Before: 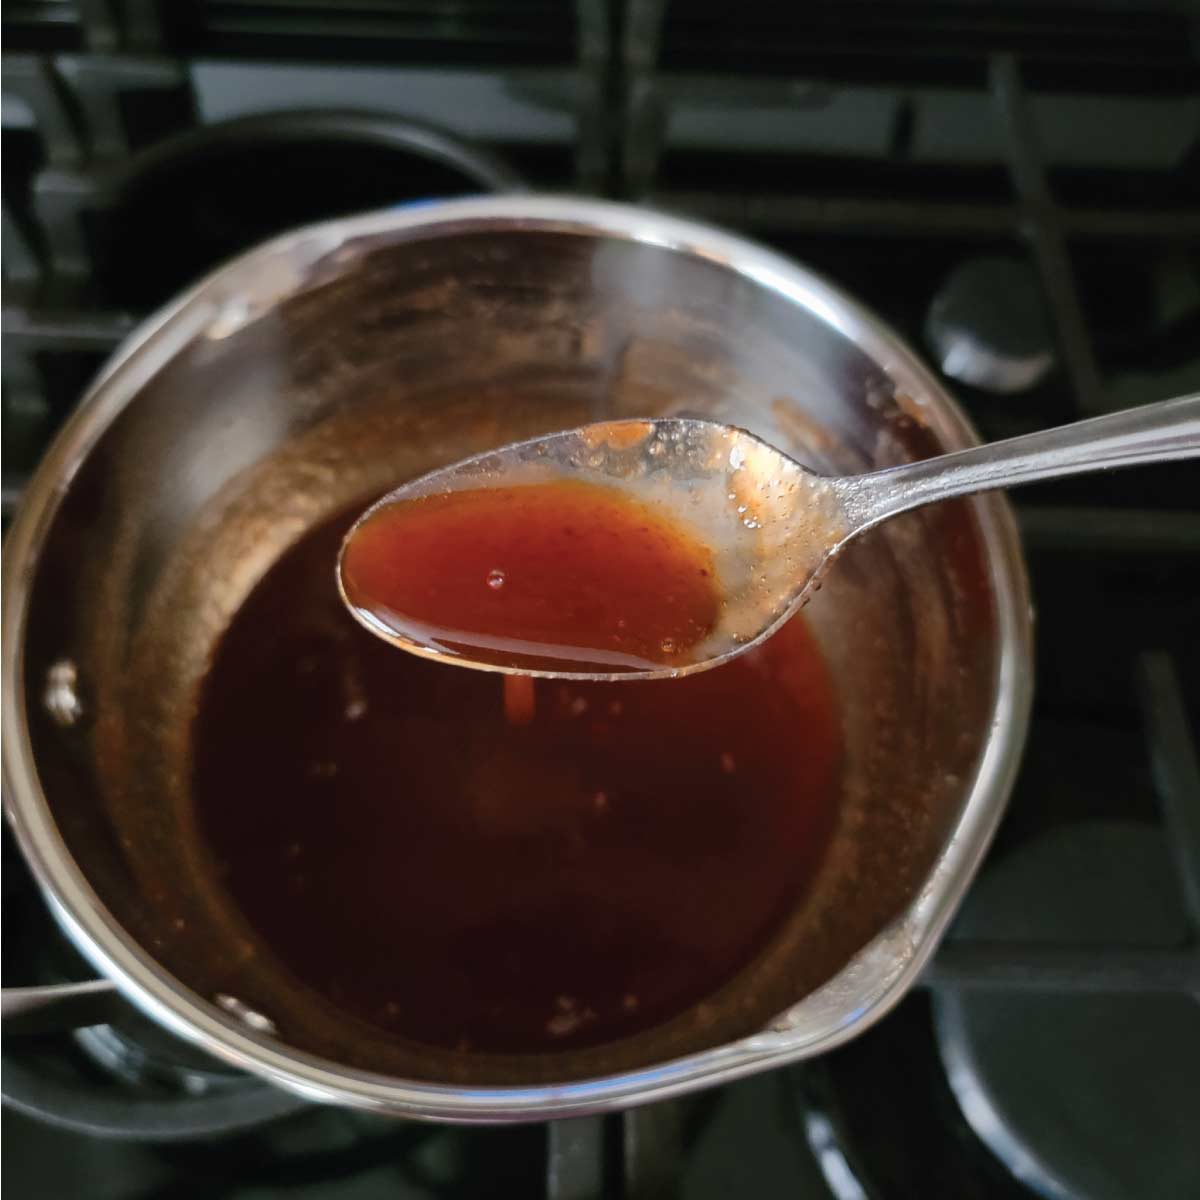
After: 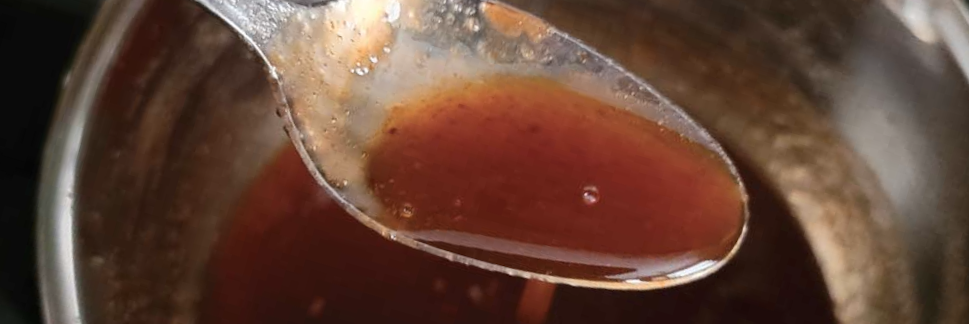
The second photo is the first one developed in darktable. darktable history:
contrast brightness saturation: contrast 0.11, saturation -0.17
crop and rotate: angle 16.12°, top 30.835%, bottom 35.653%
